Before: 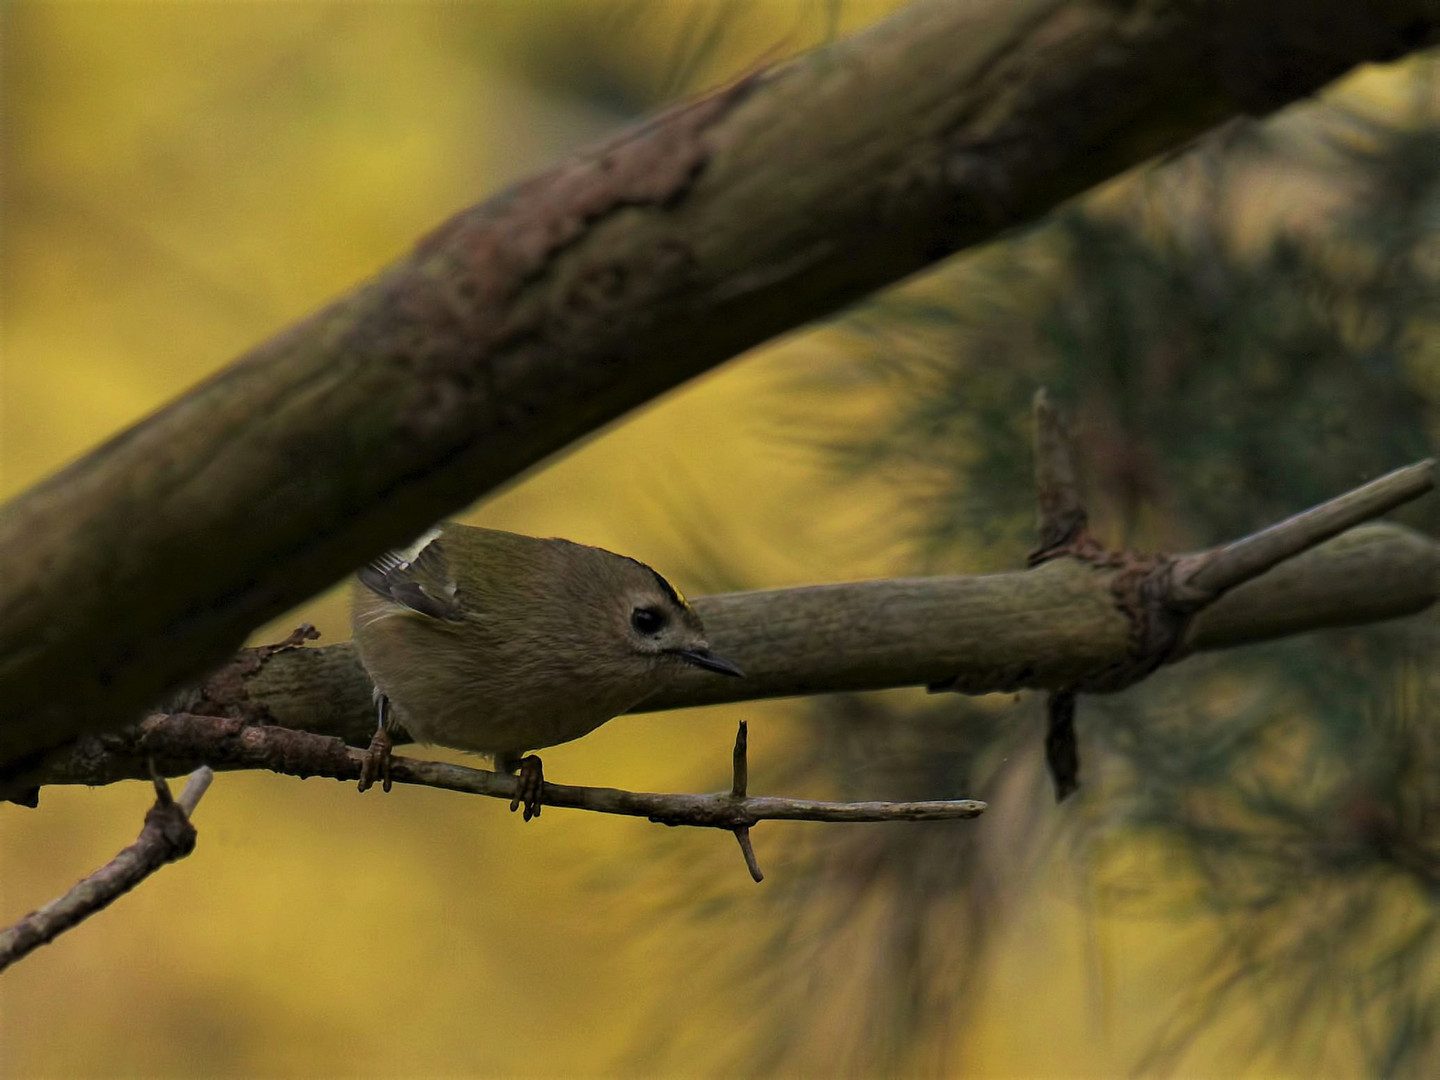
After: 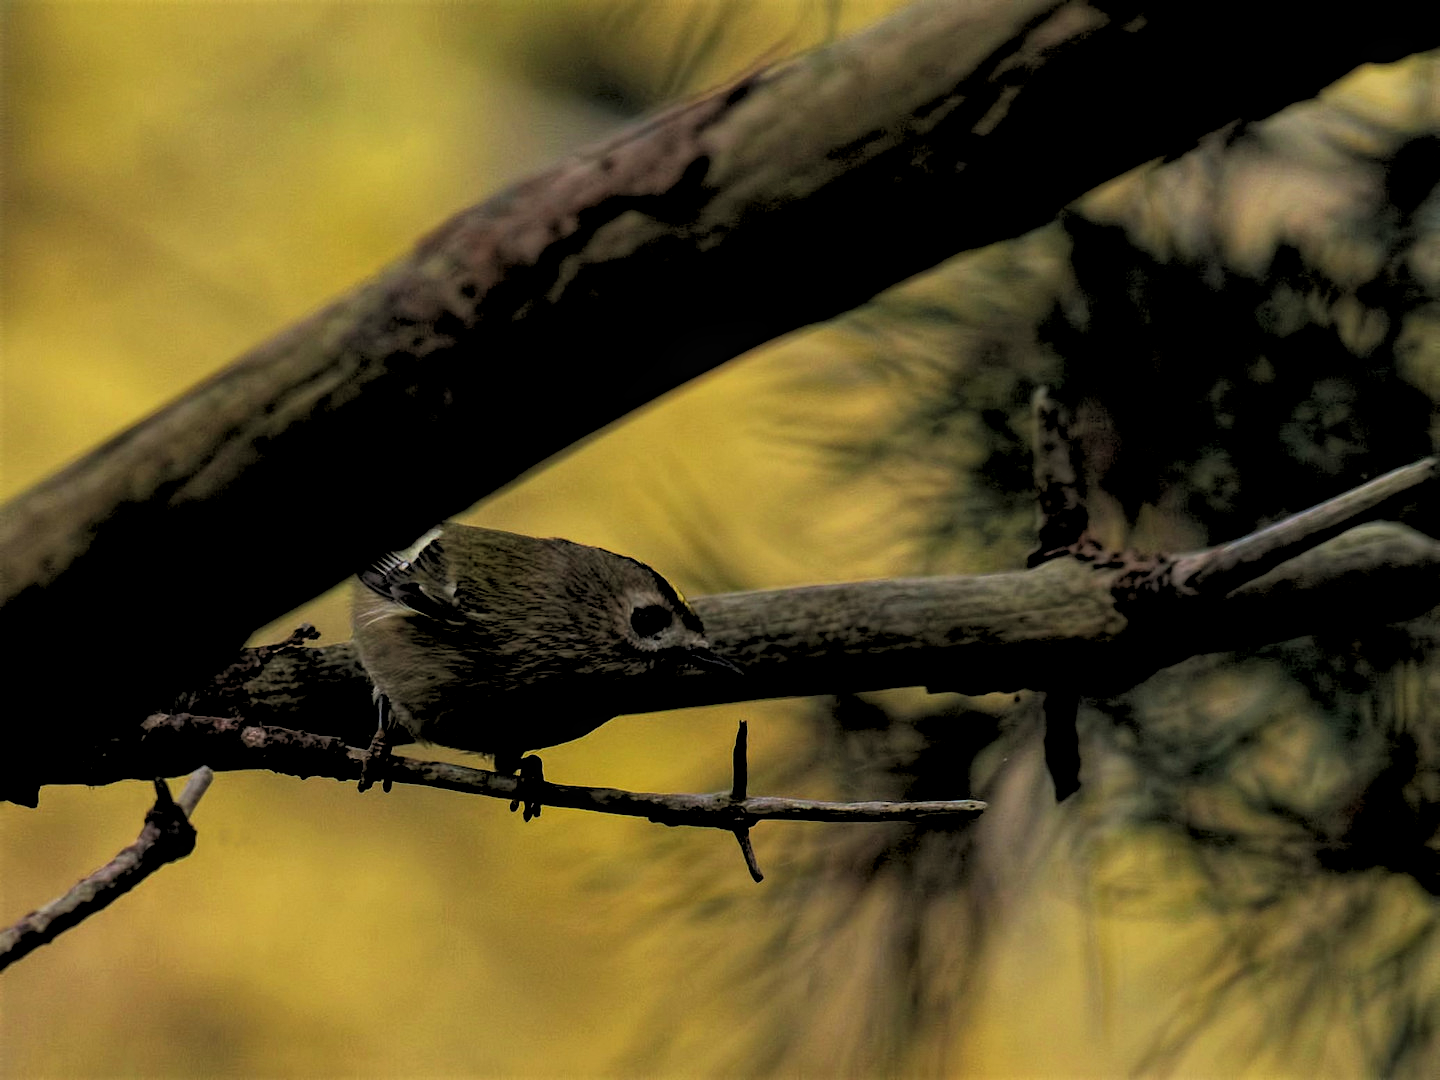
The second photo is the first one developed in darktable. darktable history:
rgb levels: levels [[0.029, 0.461, 0.922], [0, 0.5, 1], [0, 0.5, 1]]
local contrast: on, module defaults
